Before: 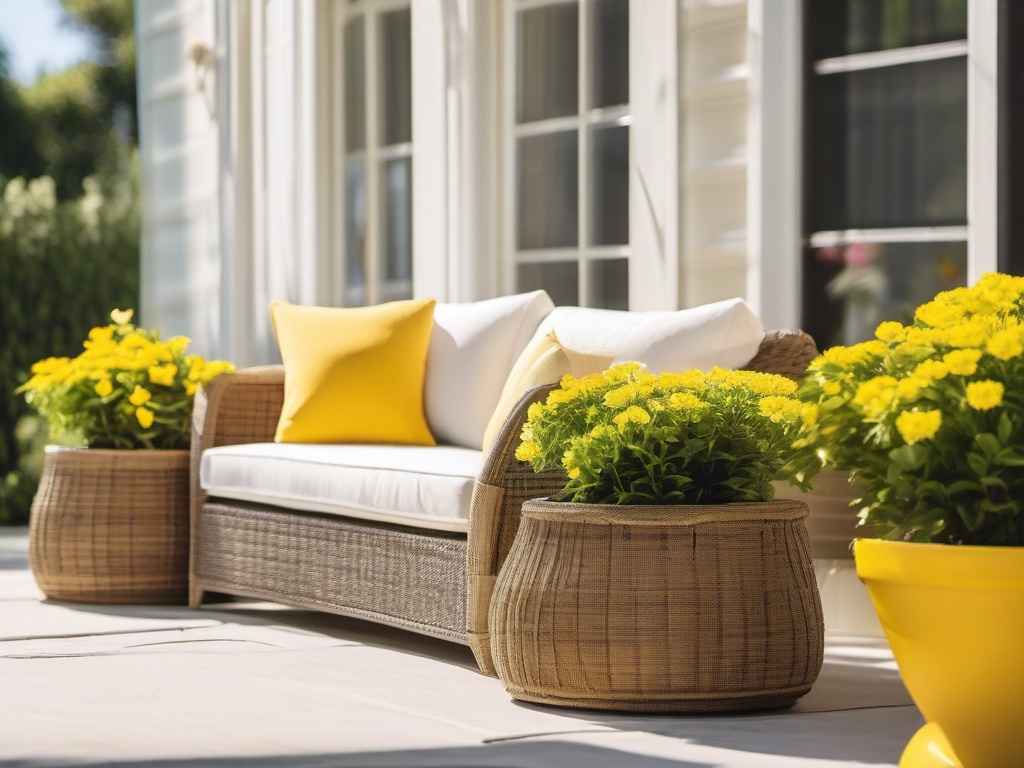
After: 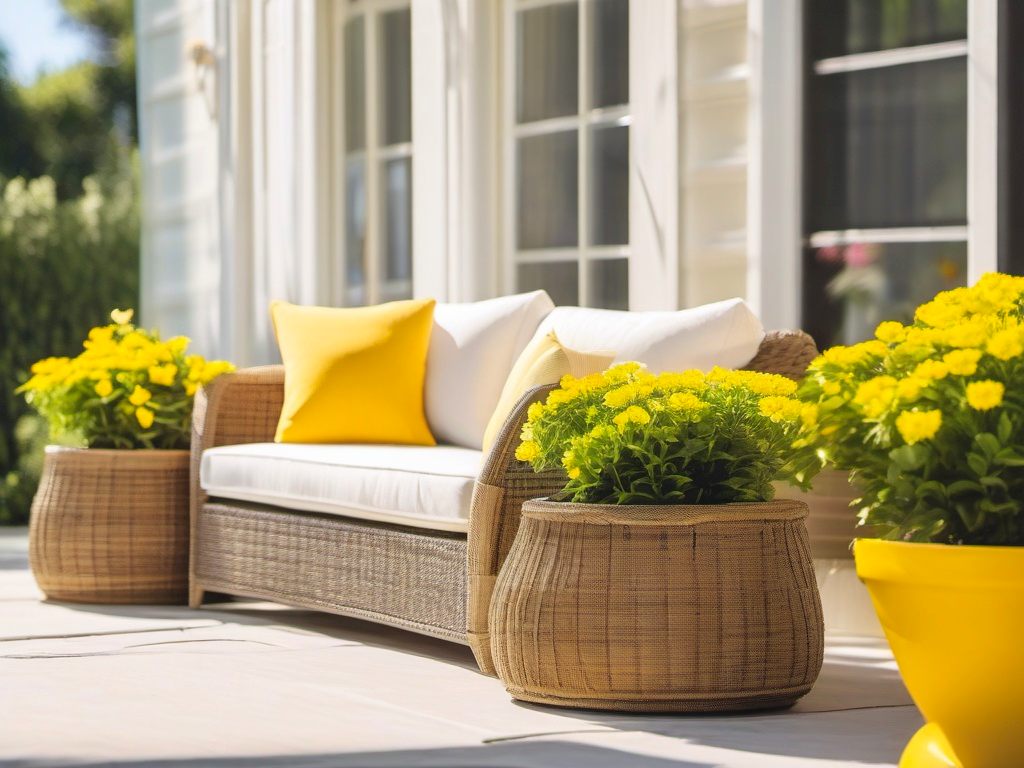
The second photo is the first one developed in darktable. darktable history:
contrast brightness saturation: brightness 0.086, saturation 0.192
